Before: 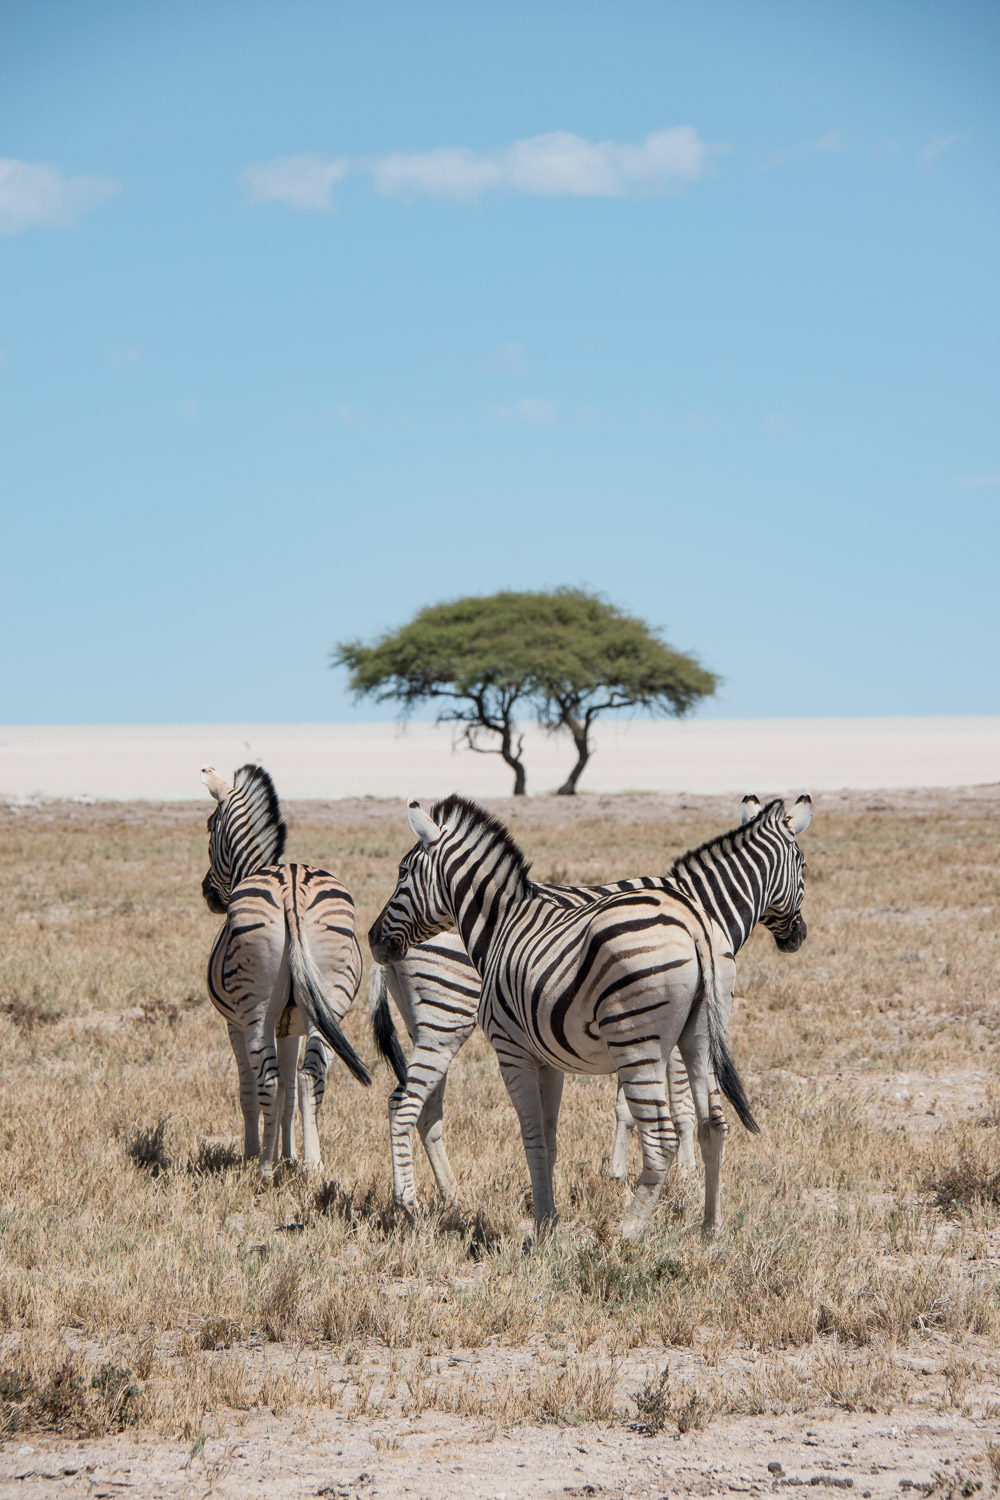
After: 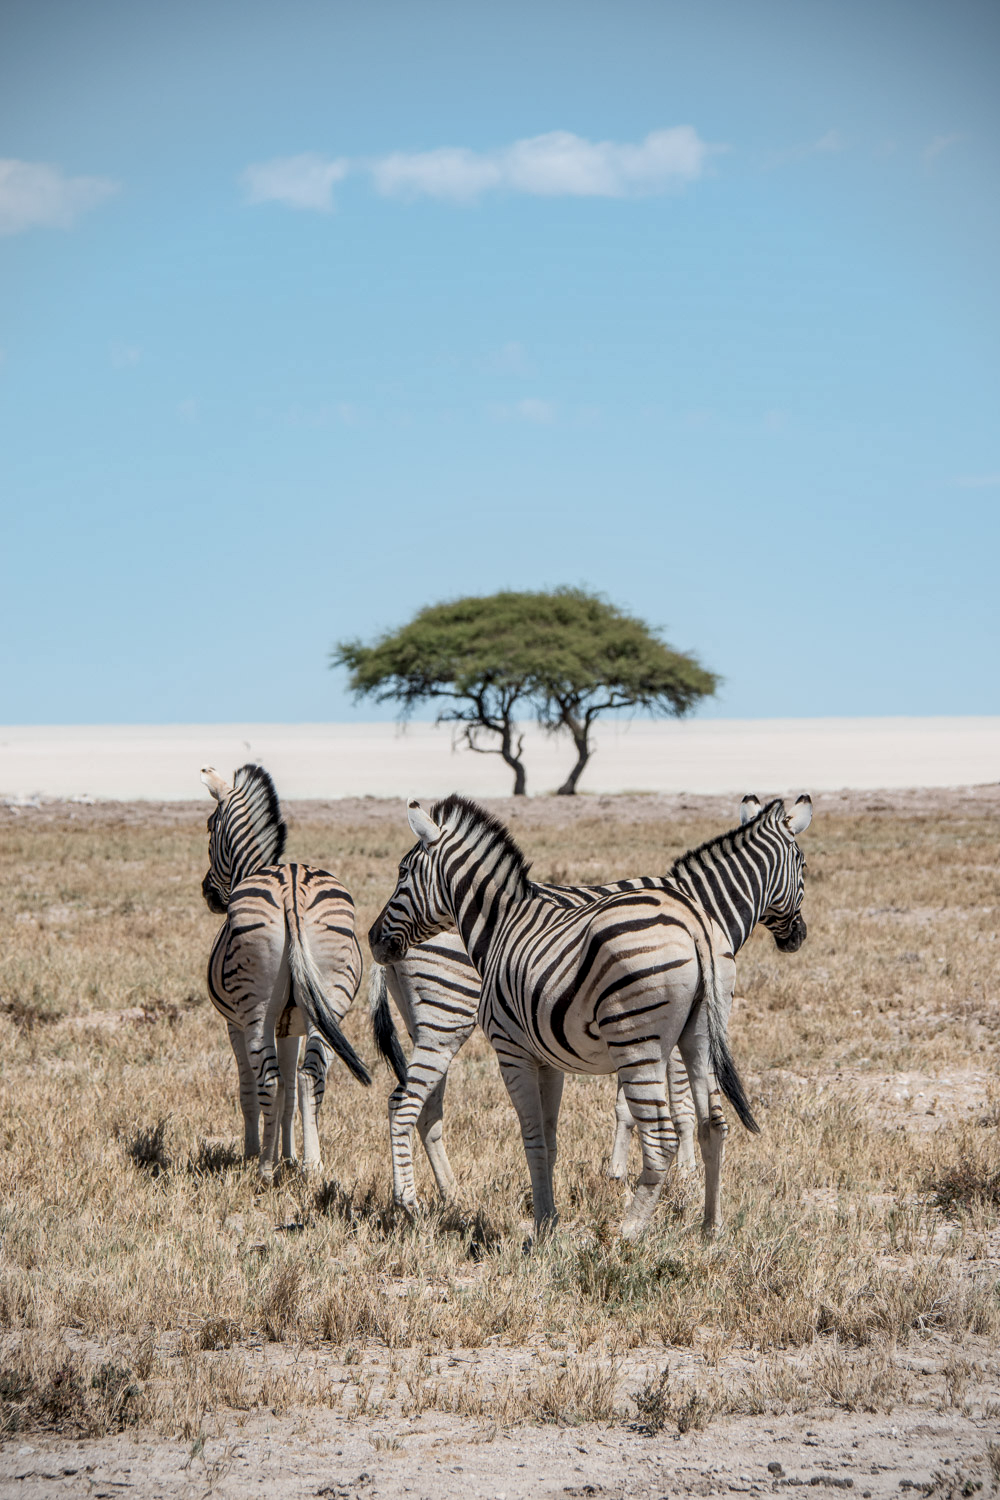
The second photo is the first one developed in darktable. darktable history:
vignetting: fall-off radius 61.05%
local contrast: detail 130%
